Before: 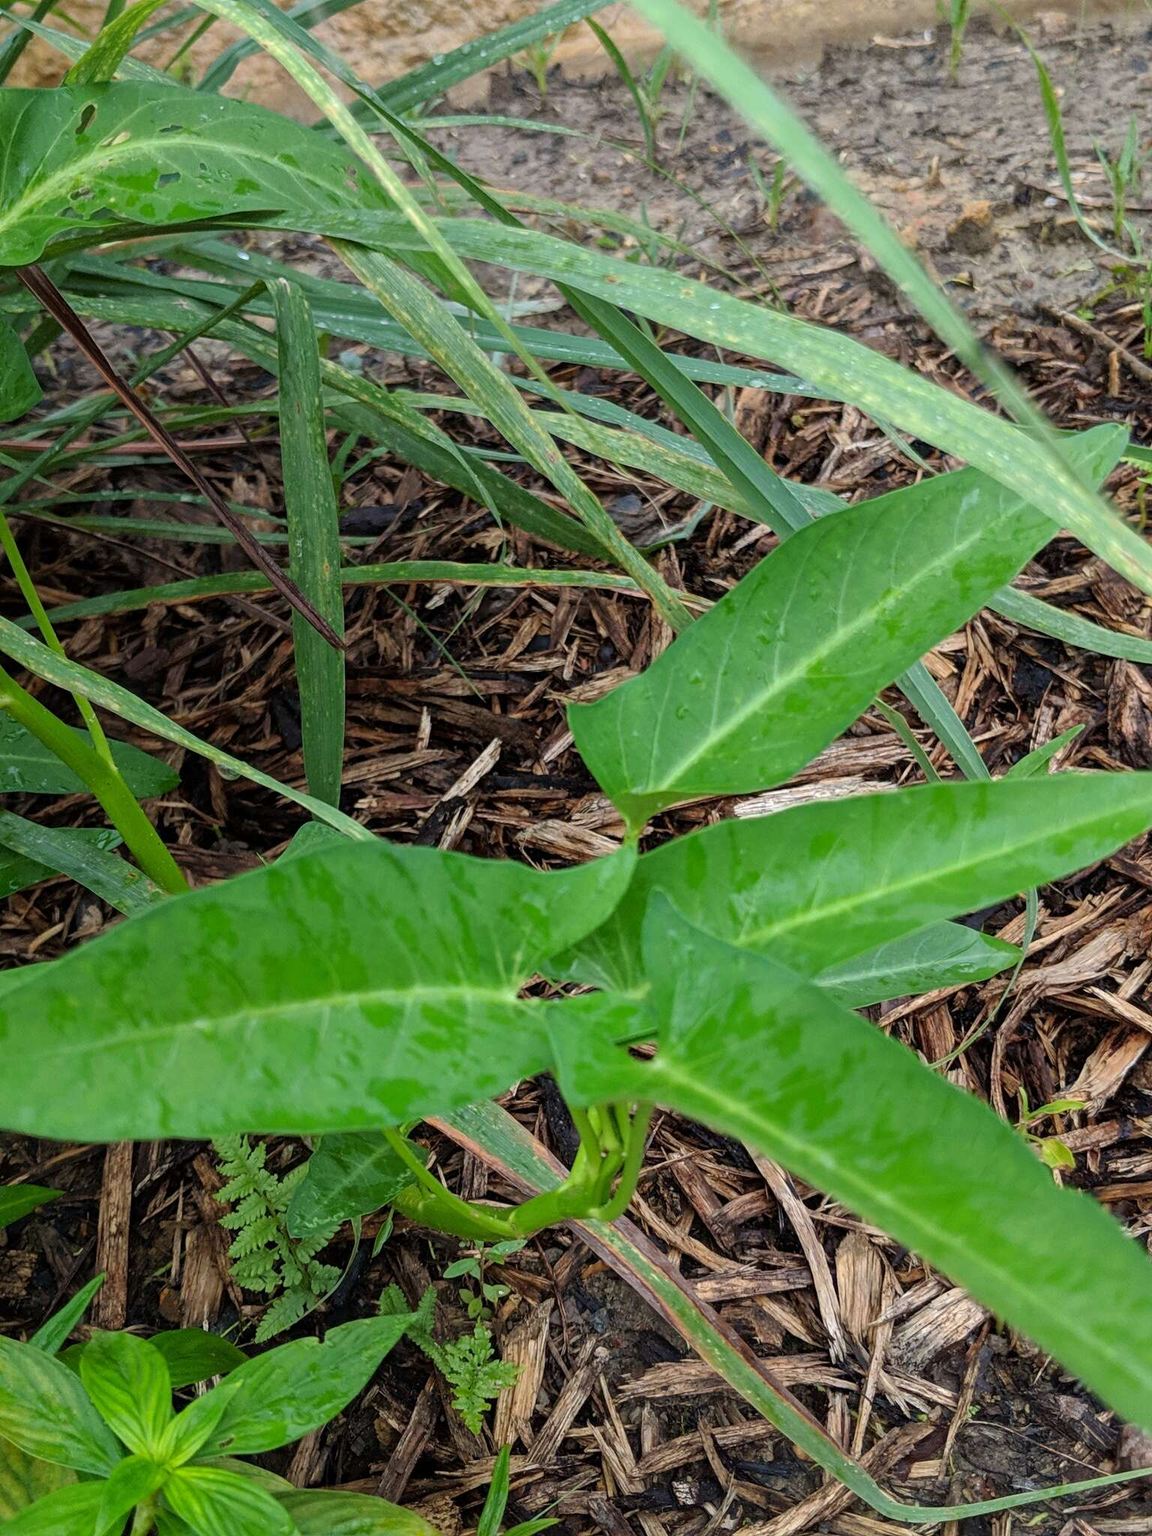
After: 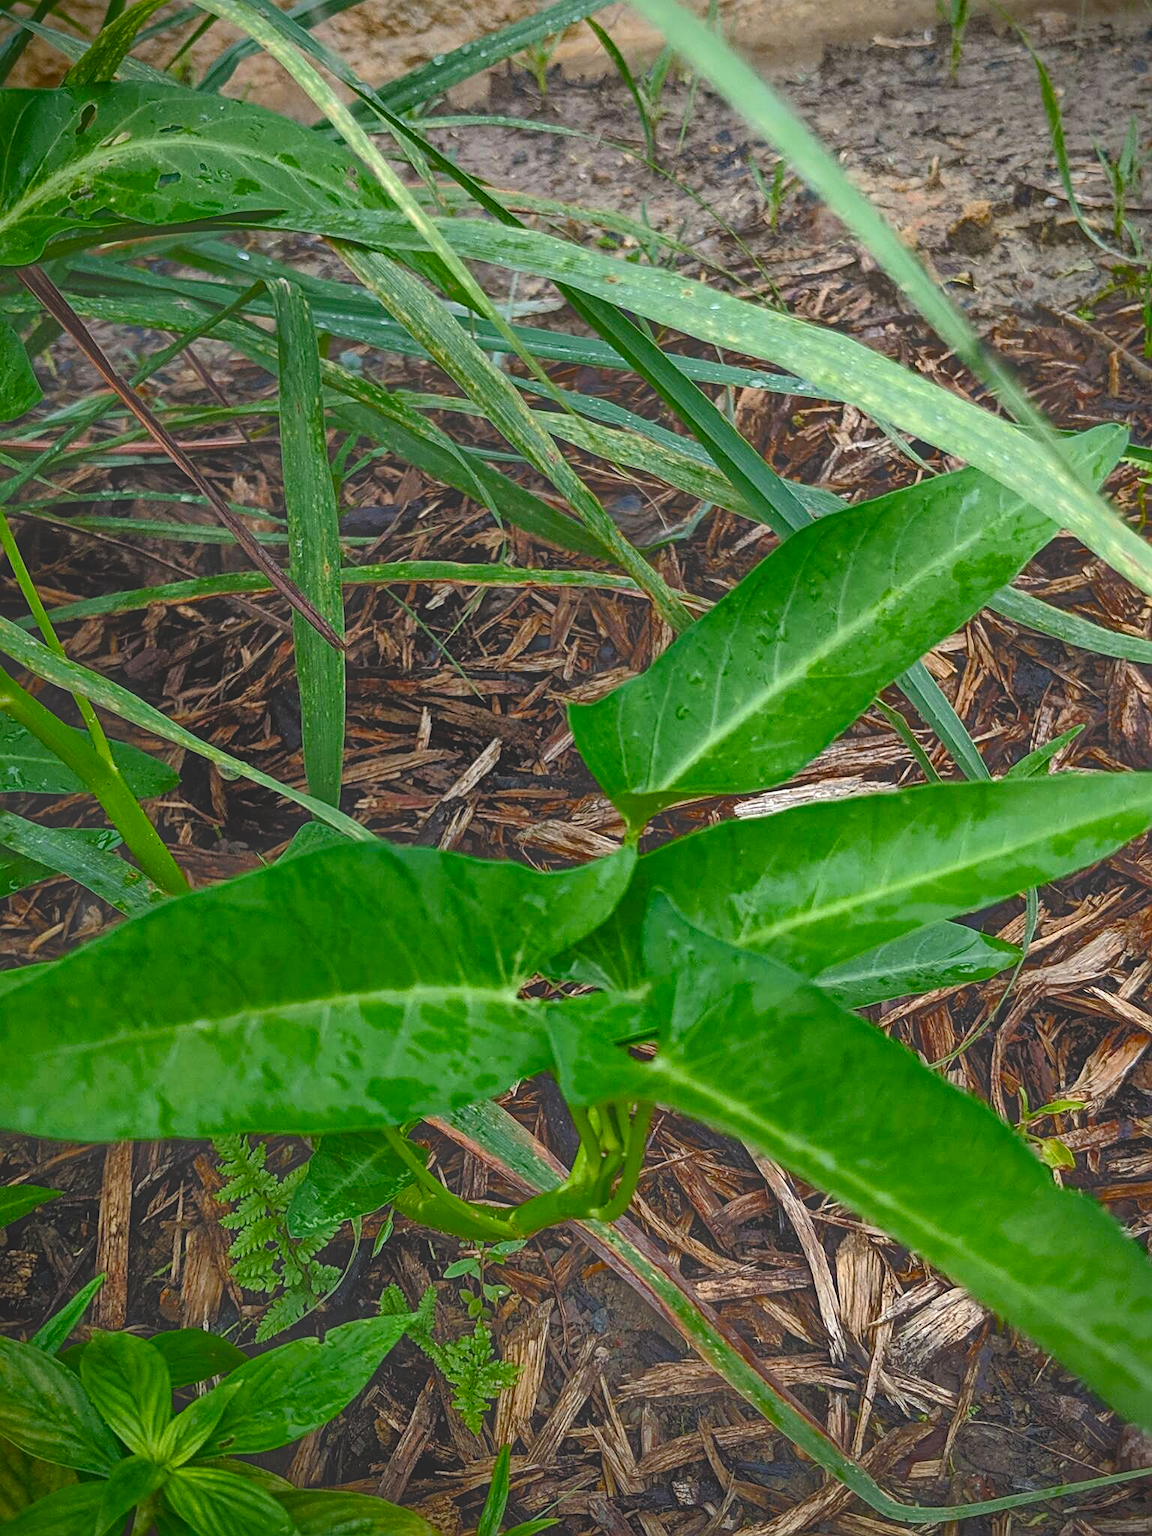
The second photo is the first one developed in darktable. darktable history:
vignetting: fall-off start 79.78%, brightness -0.645, saturation -0.014
sharpen: on, module defaults
exposure: black level correction -0.025, exposure -0.117 EV, compensate exposure bias true, compensate highlight preservation false
tone equalizer: -7 EV -0.643 EV, -6 EV 1.02 EV, -5 EV -0.471 EV, -4 EV 0.412 EV, -3 EV 0.435 EV, -2 EV 0.146 EV, -1 EV -0.142 EV, +0 EV -0.417 EV
color balance rgb: linear chroma grading › global chroma 14.63%, perceptual saturation grading › global saturation 13.702%, perceptual saturation grading › highlights -25.093%, perceptual saturation grading › shadows 25.312%, global vibrance 16.603%, saturation formula JzAzBz (2021)
